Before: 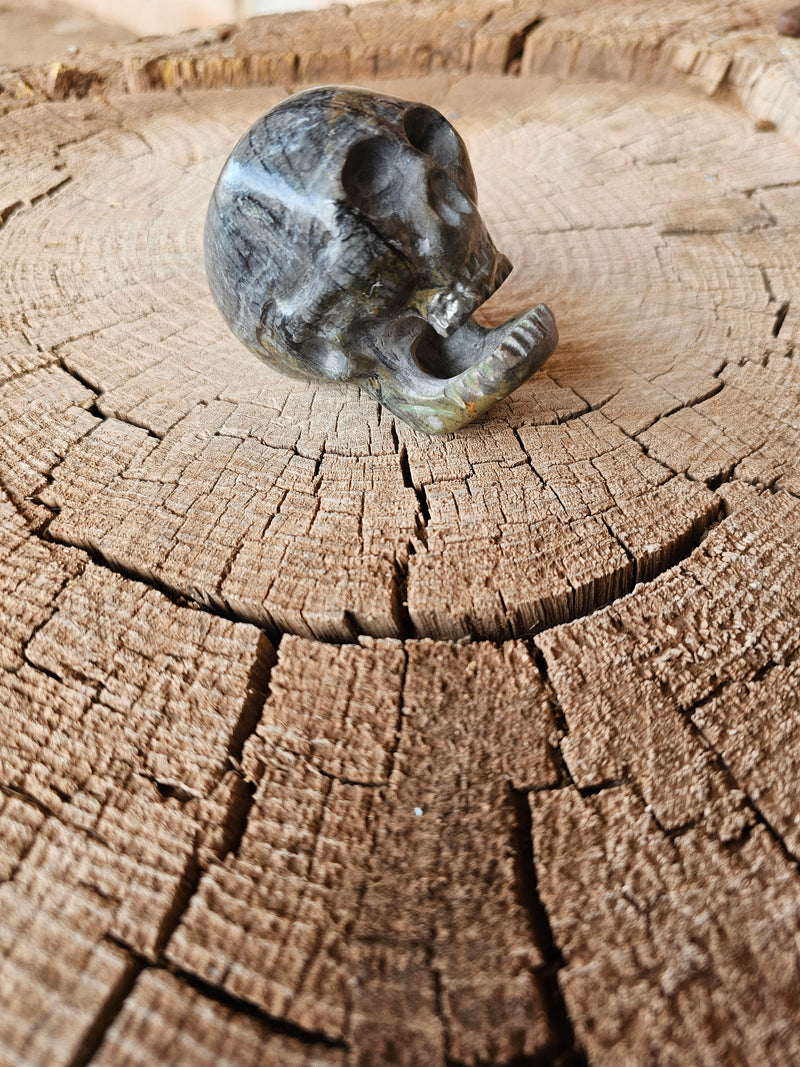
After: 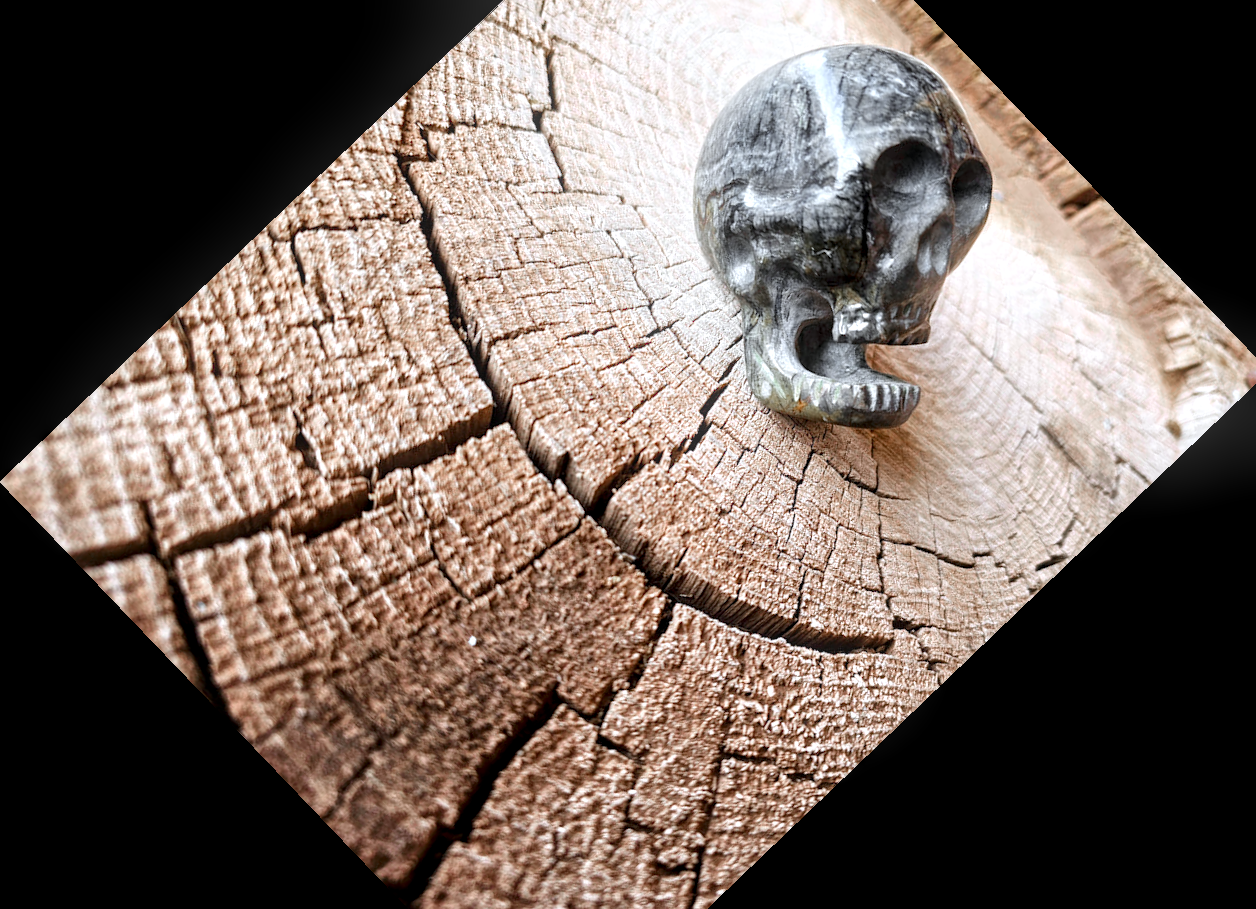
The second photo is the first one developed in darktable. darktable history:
crop and rotate: angle -46.26°, top 16.234%, right 0.912%, bottom 11.704%
rotate and perspective: rotation 0.679°, lens shift (horizontal) 0.136, crop left 0.009, crop right 0.991, crop top 0.078, crop bottom 0.95
exposure: exposure 0.4 EV, compensate highlight preservation false
bloom: size 9%, threshold 100%, strength 7%
color zones: curves: ch0 [(0, 0.48) (0.209, 0.398) (0.305, 0.332) (0.429, 0.493) (0.571, 0.5) (0.714, 0.5) (0.857, 0.5) (1, 0.48)]; ch1 [(0, 0.736) (0.143, 0.625) (0.225, 0.371) (0.429, 0.256) (0.571, 0.241) (0.714, 0.213) (0.857, 0.48) (1, 0.736)]; ch2 [(0, 0.448) (0.143, 0.498) (0.286, 0.5) (0.429, 0.5) (0.571, 0.5) (0.714, 0.5) (0.857, 0.5) (1, 0.448)]
color calibration: x 0.37, y 0.382, temperature 4313.32 K
local contrast: detail 135%, midtone range 0.75
